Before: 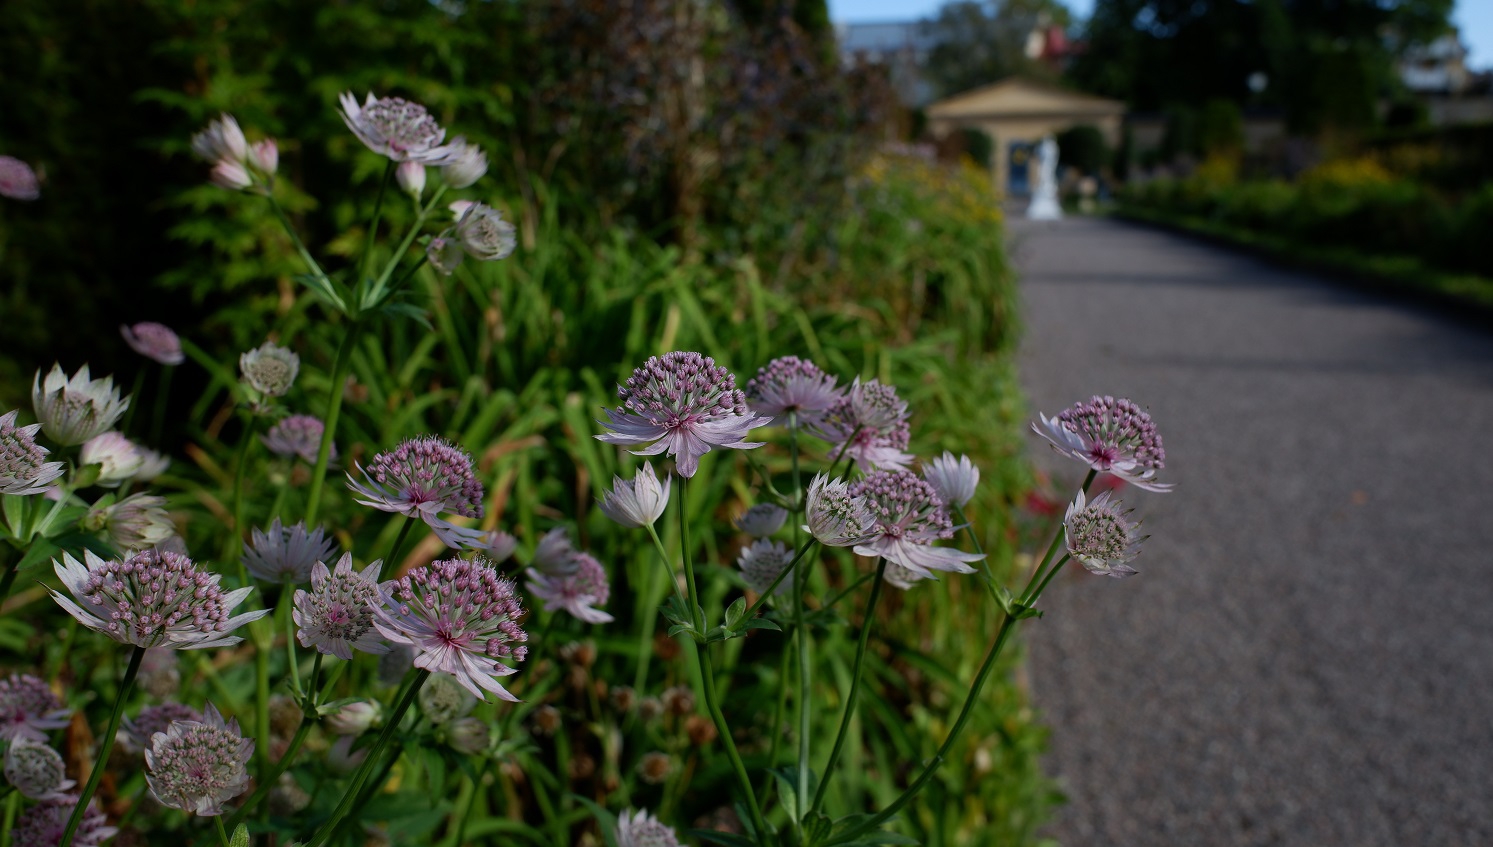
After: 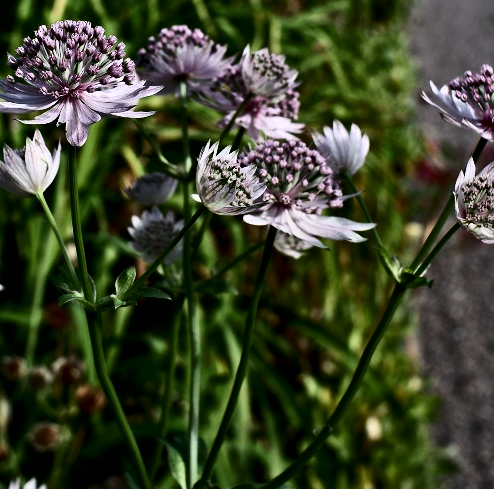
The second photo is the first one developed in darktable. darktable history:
tone curve: curves: ch0 [(0, 0) (0.08, 0.056) (0.4, 0.4) (0.6, 0.612) (0.92, 0.924) (1, 1)], color space Lab, linked channels, preserve colors none
contrast brightness saturation: contrast 0.39, brightness 0.1
contrast equalizer: y [[0.511, 0.558, 0.631, 0.632, 0.559, 0.512], [0.5 ×6], [0.5 ×6], [0 ×6], [0 ×6]]
crop: left 40.878%, top 39.176%, right 25.993%, bottom 3.081%
